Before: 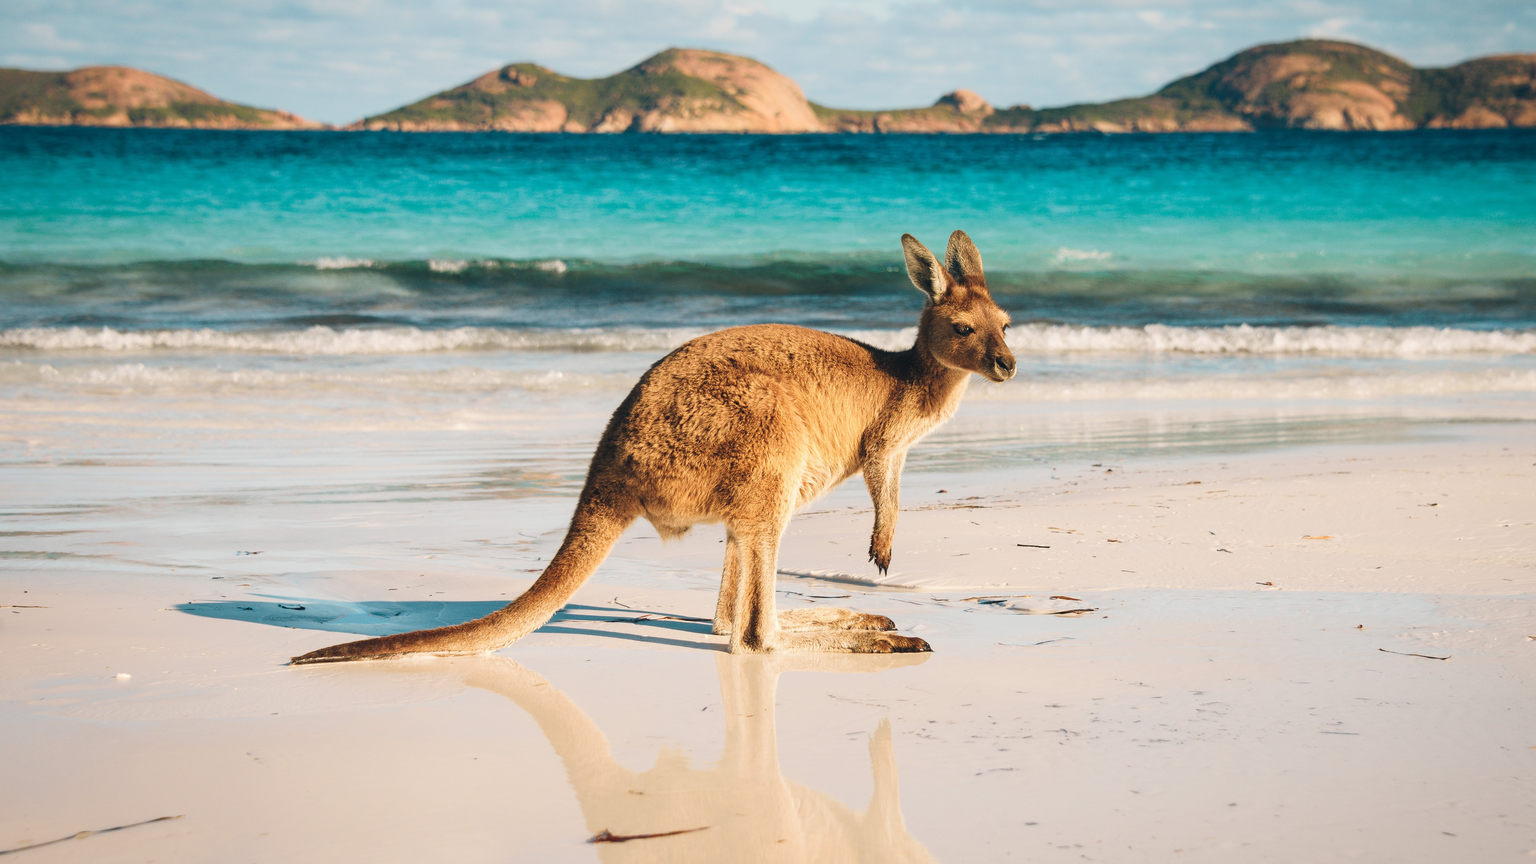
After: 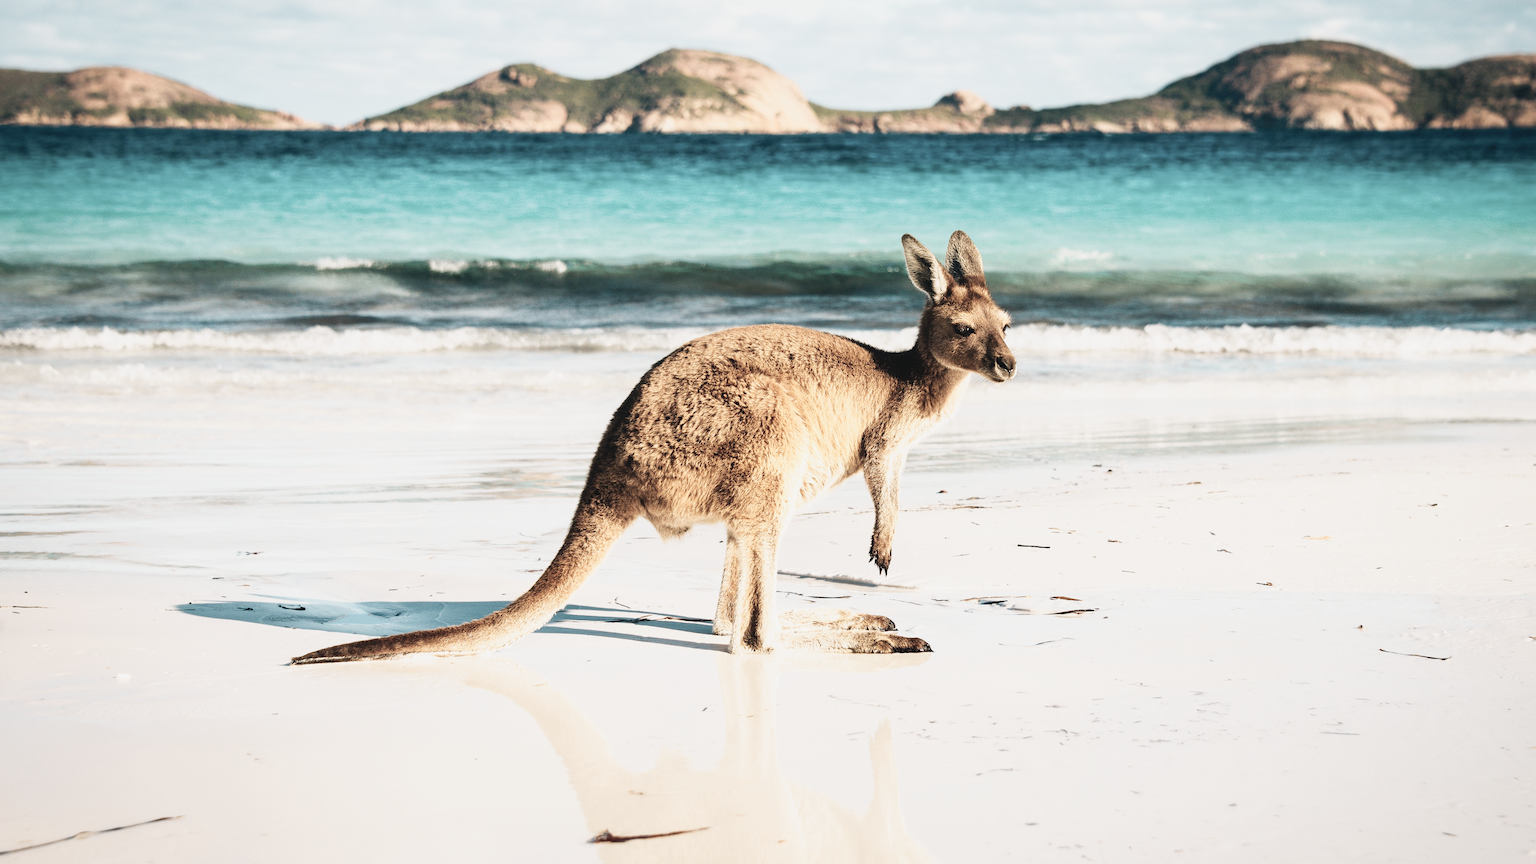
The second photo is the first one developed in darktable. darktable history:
contrast brightness saturation: contrast 0.105, saturation -0.353
color correction: highlights b* -0.034, saturation 0.82
tone curve: curves: ch0 [(0, 0.049) (0.113, 0.084) (0.285, 0.301) (0.673, 0.796) (0.845, 0.932) (0.994, 0.971)]; ch1 [(0, 0) (0.456, 0.424) (0.498, 0.5) (0.57, 0.557) (0.631, 0.635) (1, 1)]; ch2 [(0, 0) (0.395, 0.398) (0.44, 0.456) (0.502, 0.507) (0.55, 0.559) (0.67, 0.702) (1, 1)], preserve colors none
